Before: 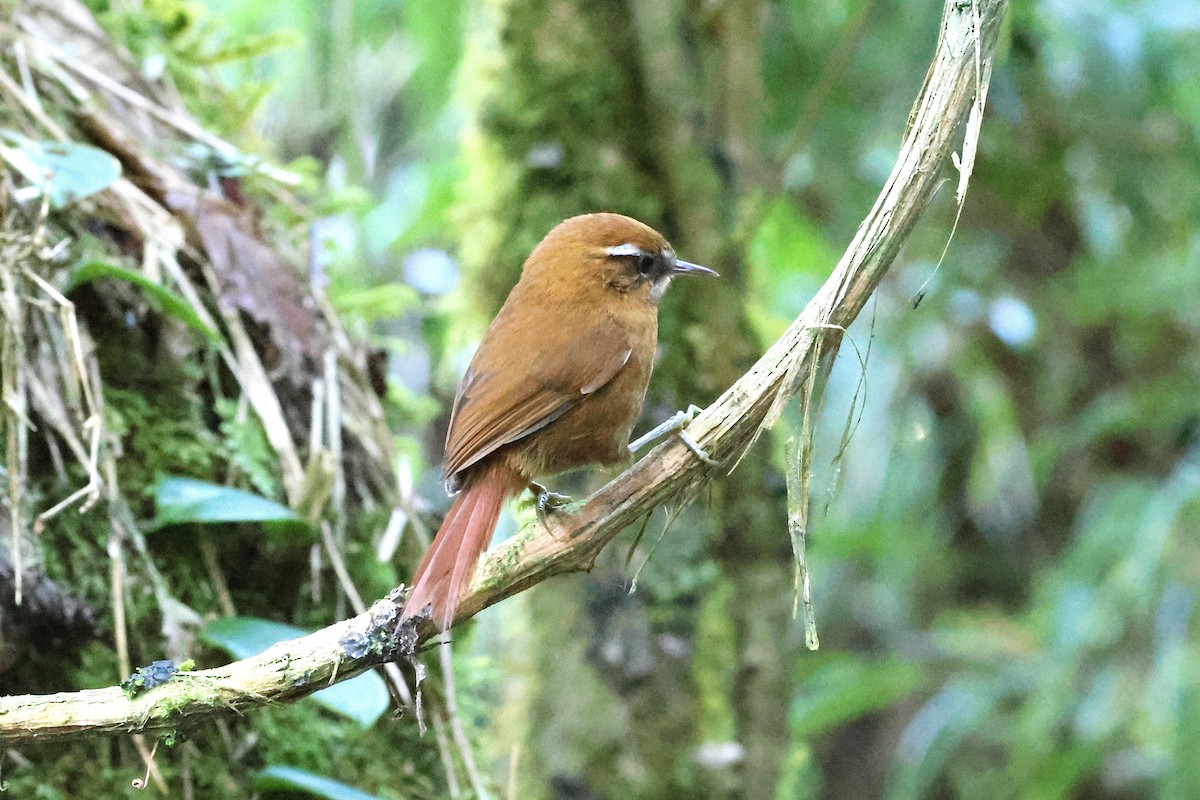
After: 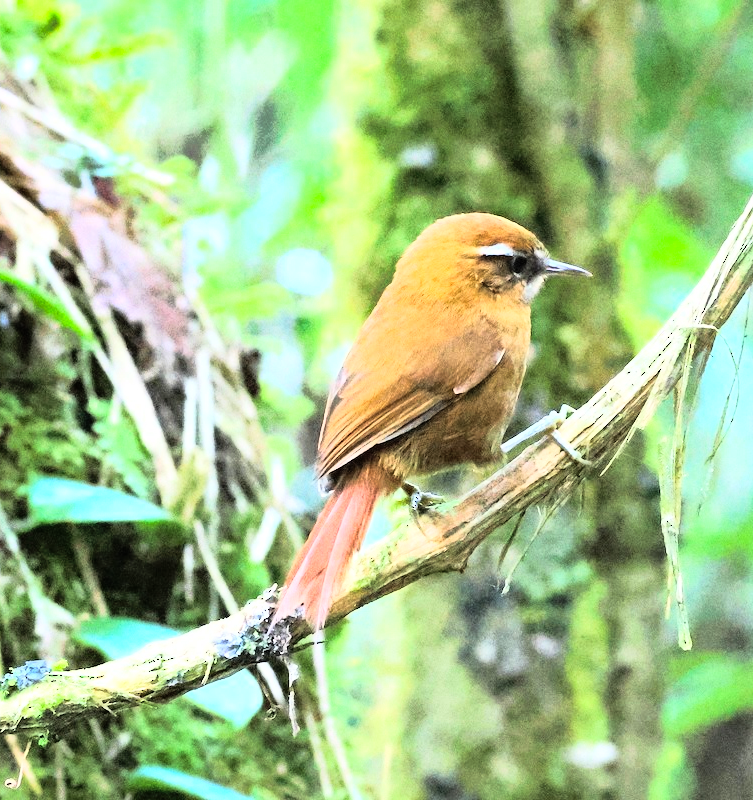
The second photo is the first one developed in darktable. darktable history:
shadows and highlights: on, module defaults
rgb curve: curves: ch0 [(0, 0) (0.21, 0.15) (0.24, 0.21) (0.5, 0.75) (0.75, 0.96) (0.89, 0.99) (1, 1)]; ch1 [(0, 0.02) (0.21, 0.13) (0.25, 0.2) (0.5, 0.67) (0.75, 0.9) (0.89, 0.97) (1, 1)]; ch2 [(0, 0.02) (0.21, 0.13) (0.25, 0.2) (0.5, 0.67) (0.75, 0.9) (0.89, 0.97) (1, 1)], compensate middle gray true
crop: left 10.644%, right 26.528%
